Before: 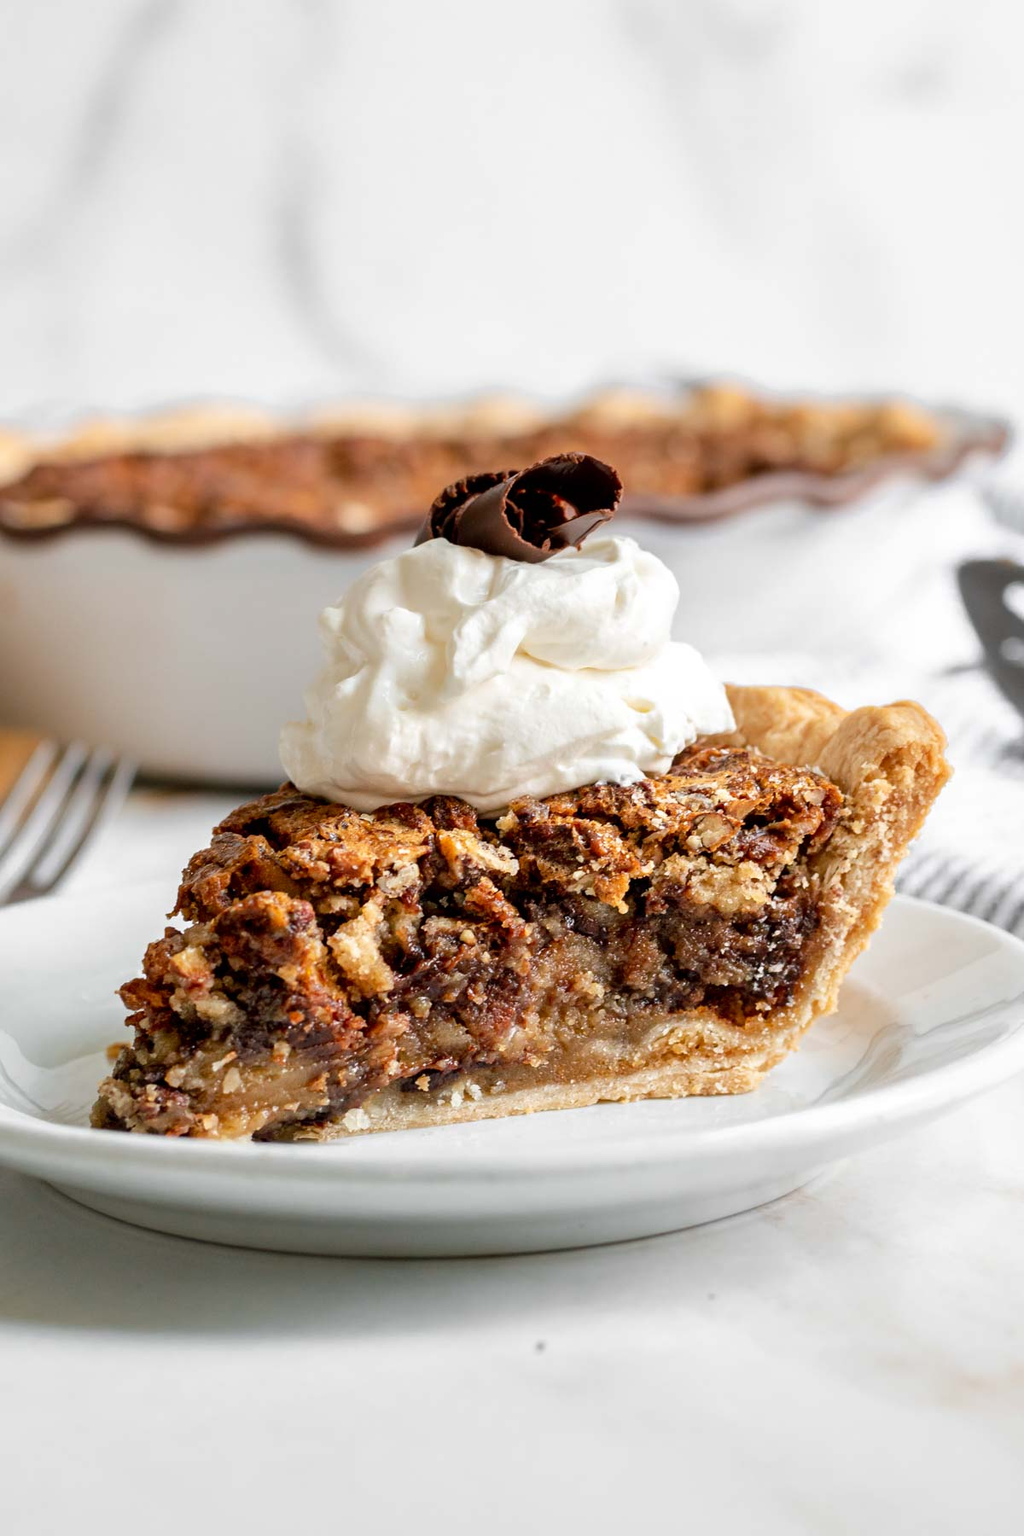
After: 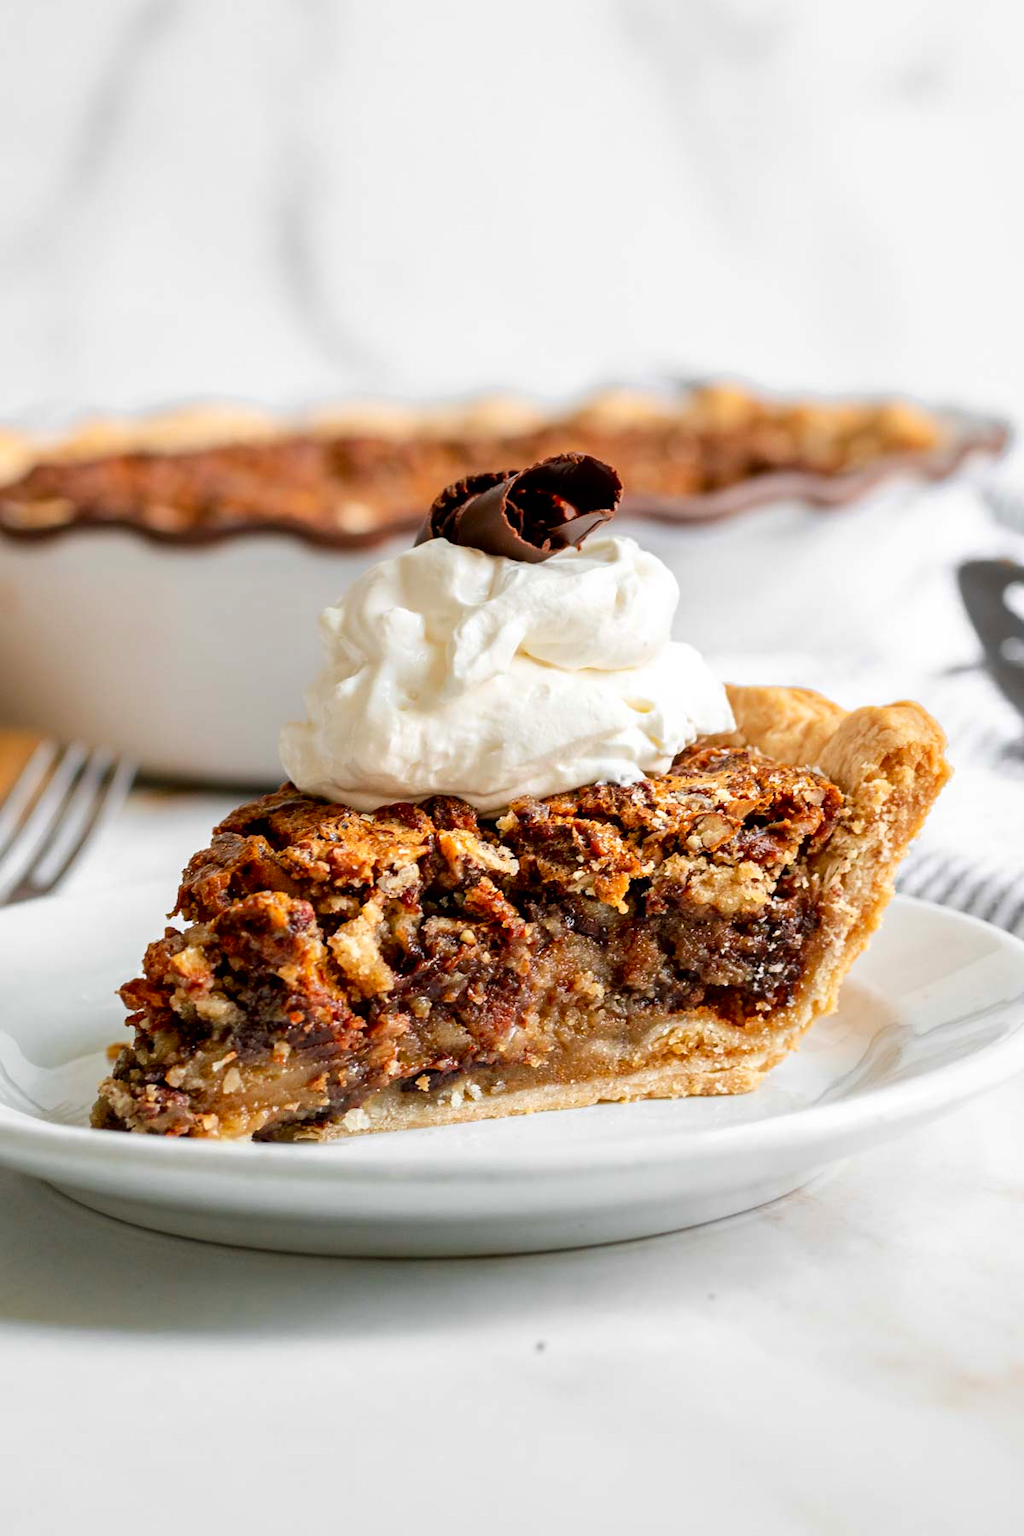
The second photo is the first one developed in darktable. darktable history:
contrast brightness saturation: contrast 0.081, saturation 0.205
